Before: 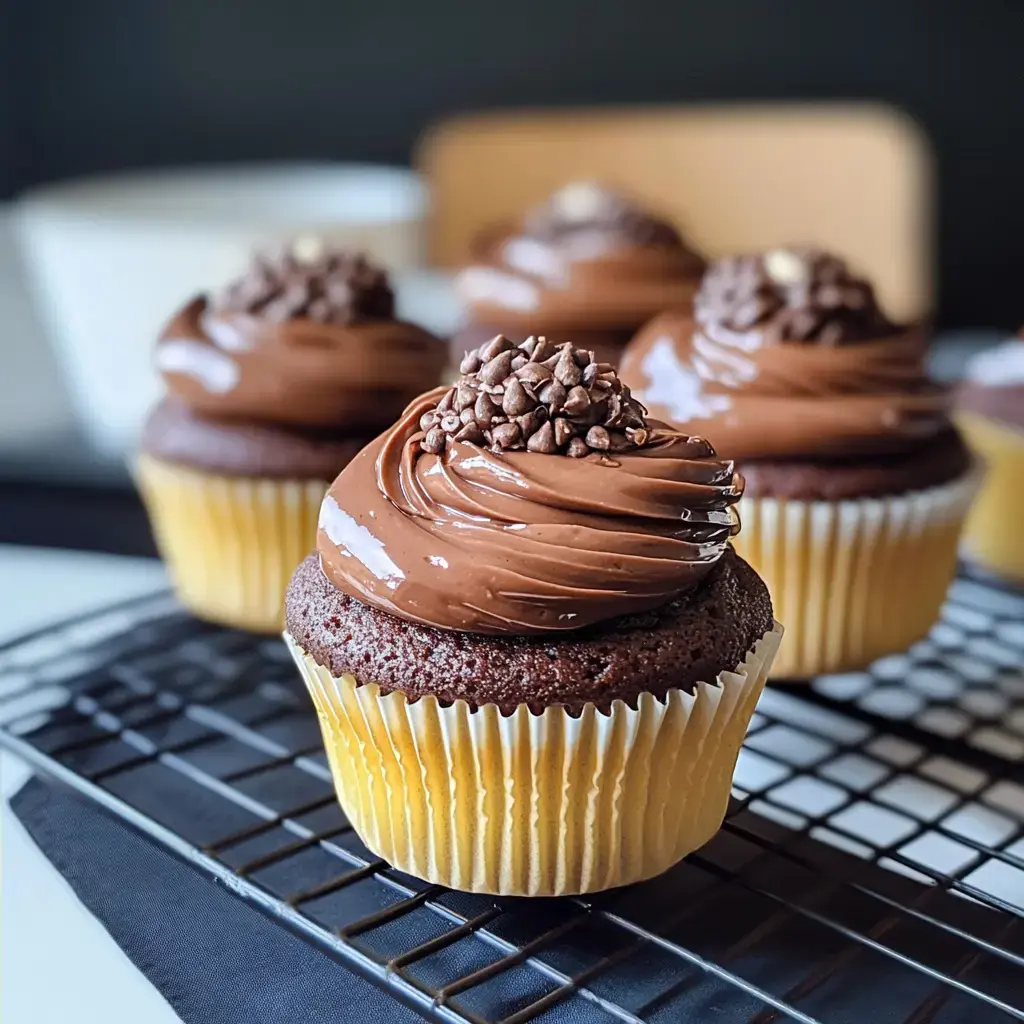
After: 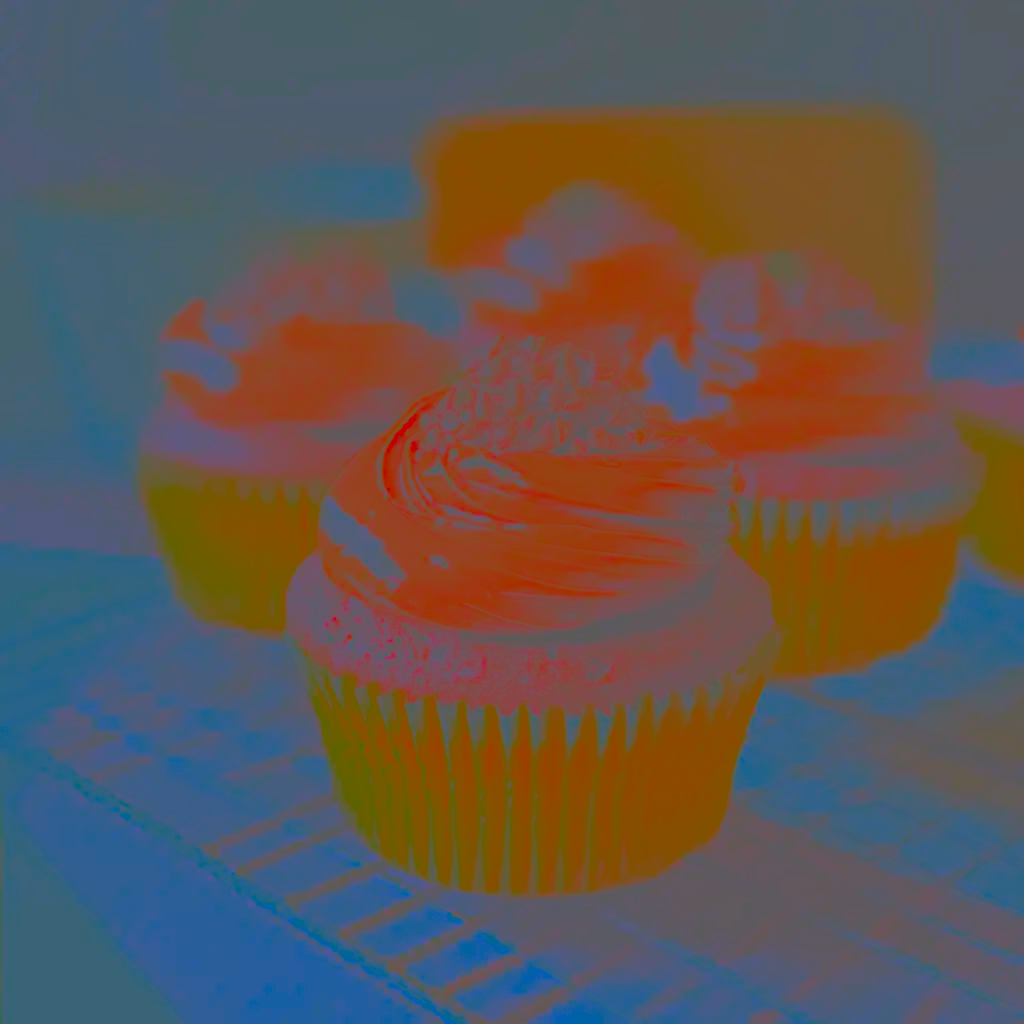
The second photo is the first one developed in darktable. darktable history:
contrast brightness saturation: contrast -0.986, brightness -0.177, saturation 0.744
tone equalizer: edges refinement/feathering 500, mask exposure compensation -1.57 EV, preserve details no
